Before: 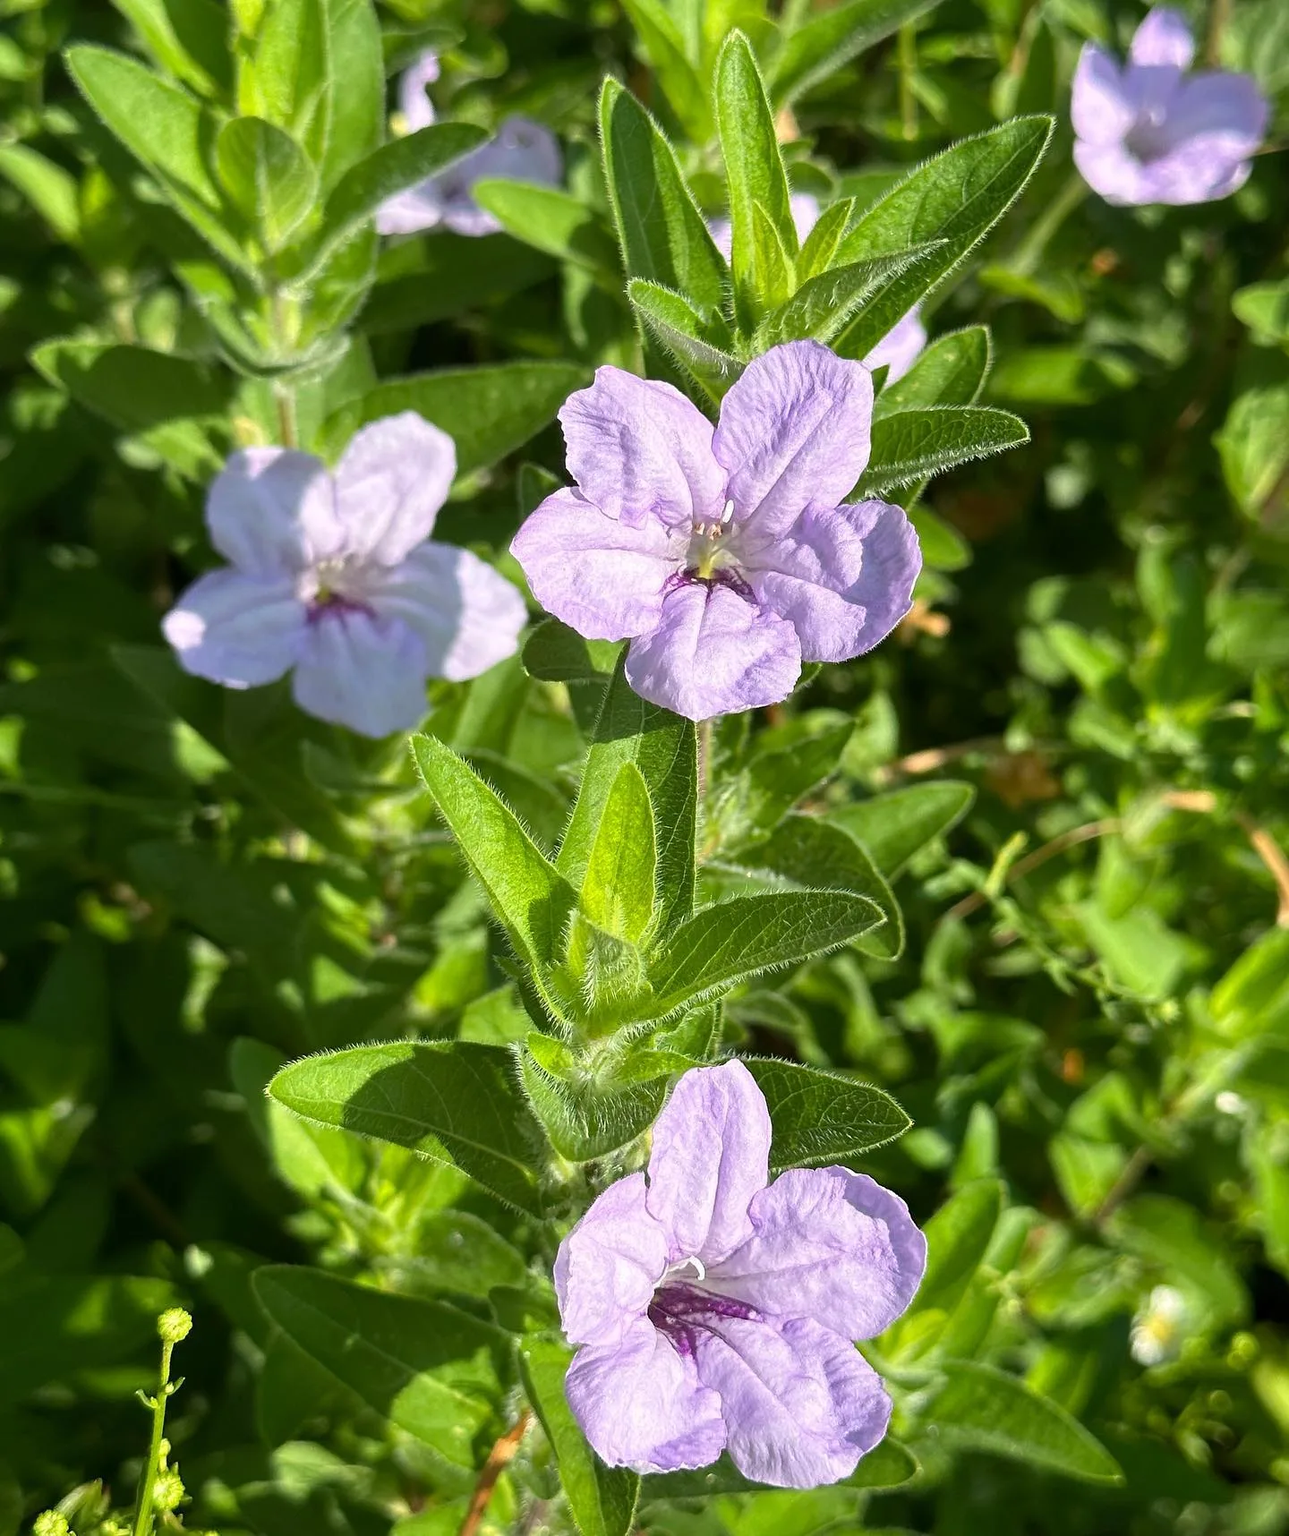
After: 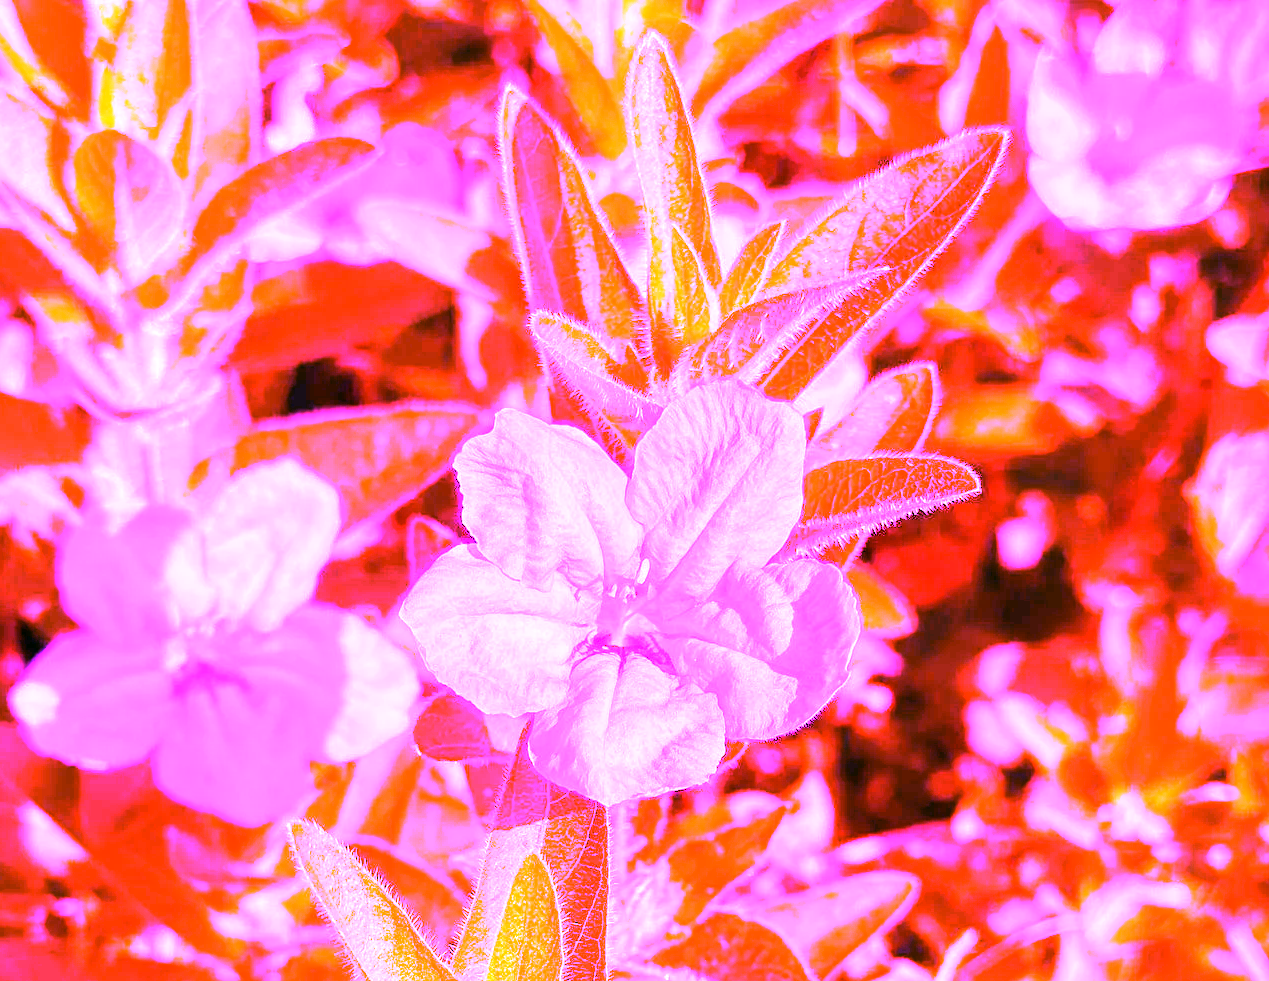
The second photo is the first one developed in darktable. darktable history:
white balance: red 8, blue 8
crop and rotate: left 11.812%, bottom 42.776%
